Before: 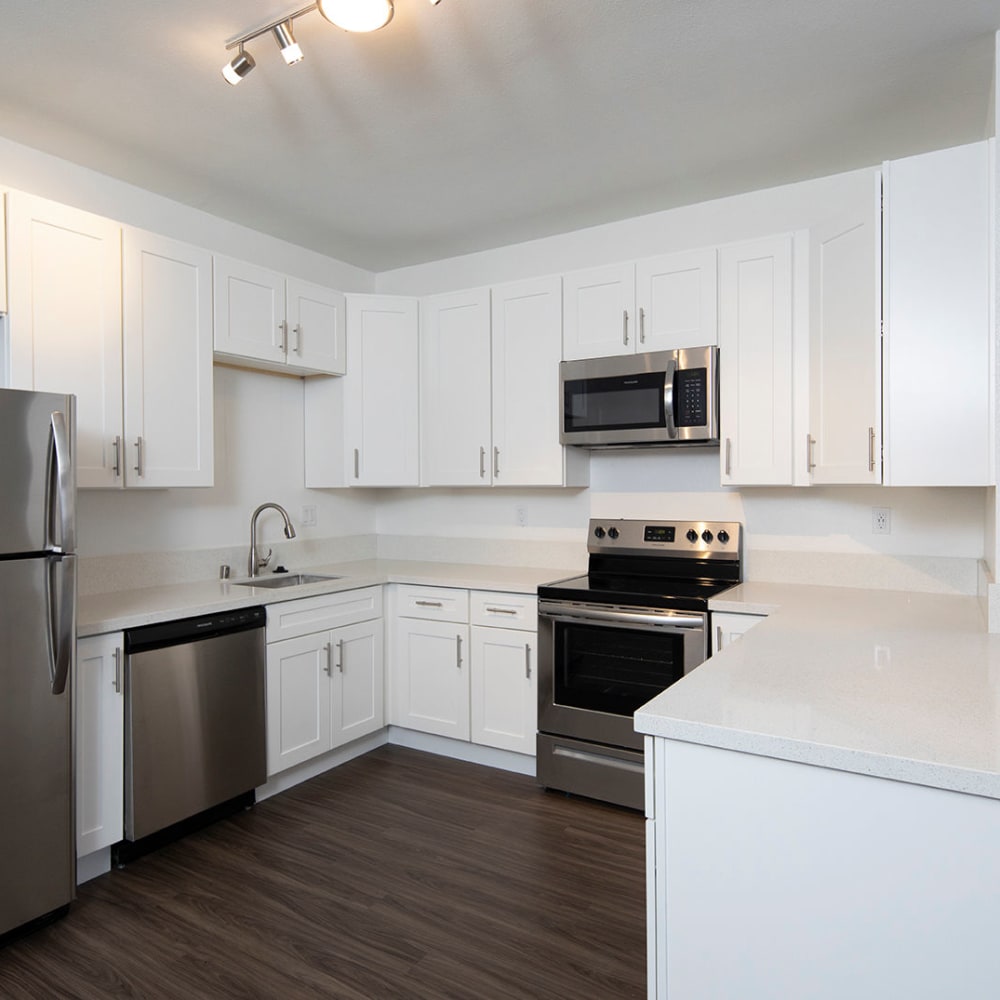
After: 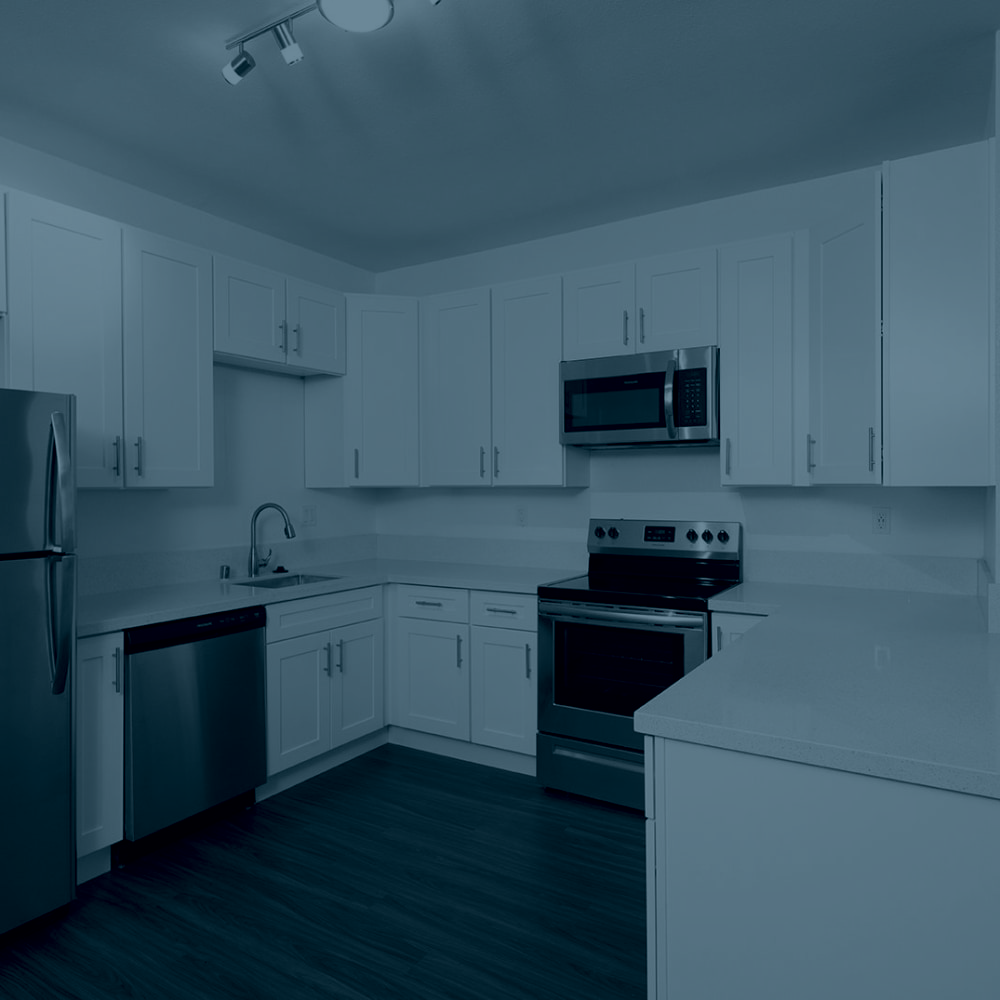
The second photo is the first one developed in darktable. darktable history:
color balance rgb: shadows lift › chroma 4.41%, shadows lift › hue 27°, power › chroma 2.5%, power › hue 70°, highlights gain › chroma 1%, highlights gain › hue 27°, saturation formula JzAzBz (2021)
colorize: hue 194.4°, saturation 29%, source mix 61.75%, lightness 3.98%, version 1
